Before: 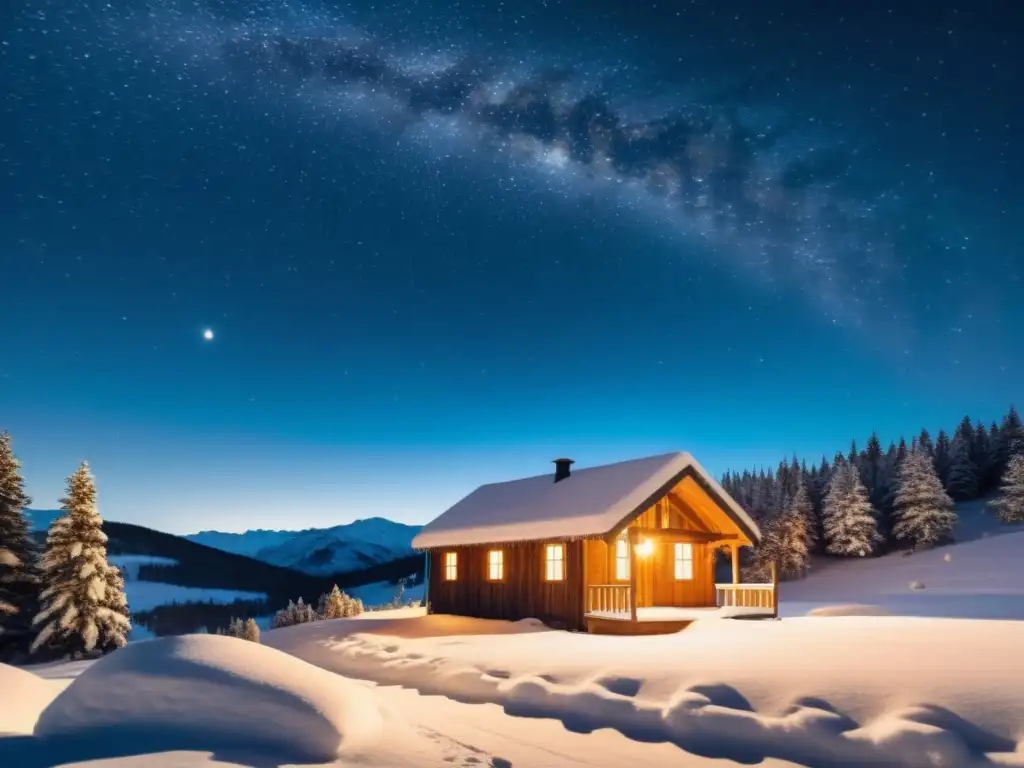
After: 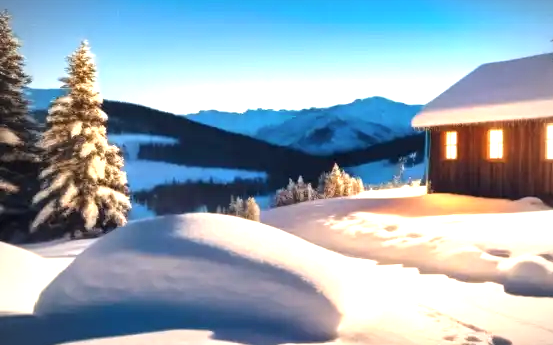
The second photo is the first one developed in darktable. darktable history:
exposure: exposure 1.142 EV, compensate highlight preservation false
crop and rotate: top 54.846%, right 45.963%, bottom 0.155%
vignetting: on, module defaults
contrast brightness saturation: saturation -0.043
